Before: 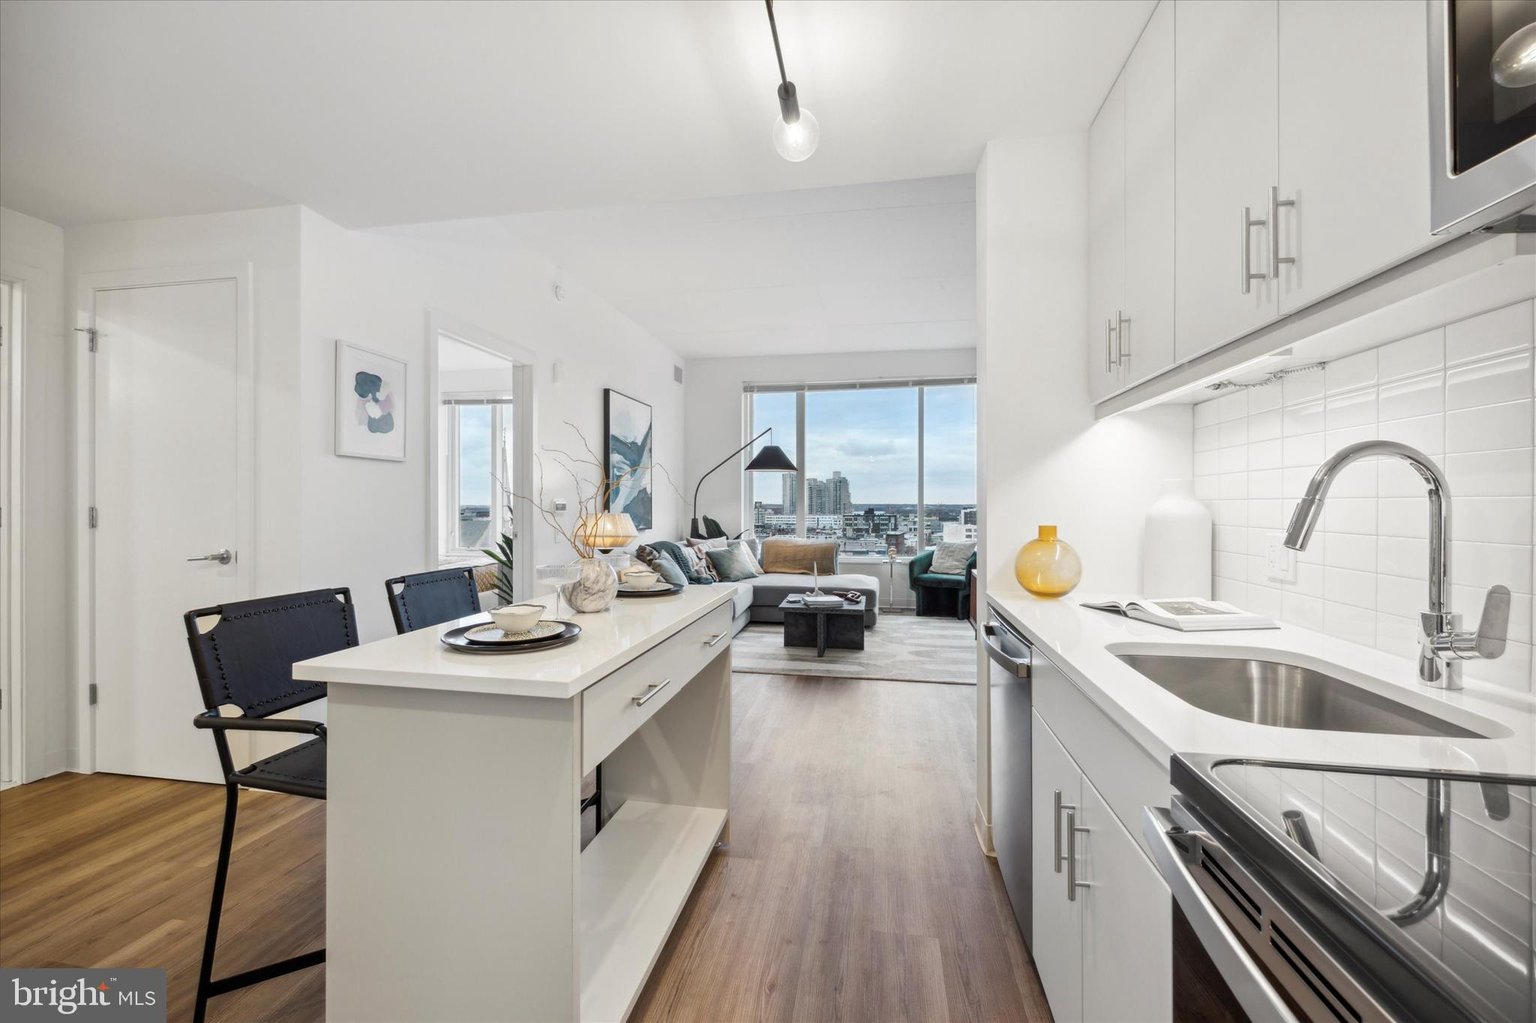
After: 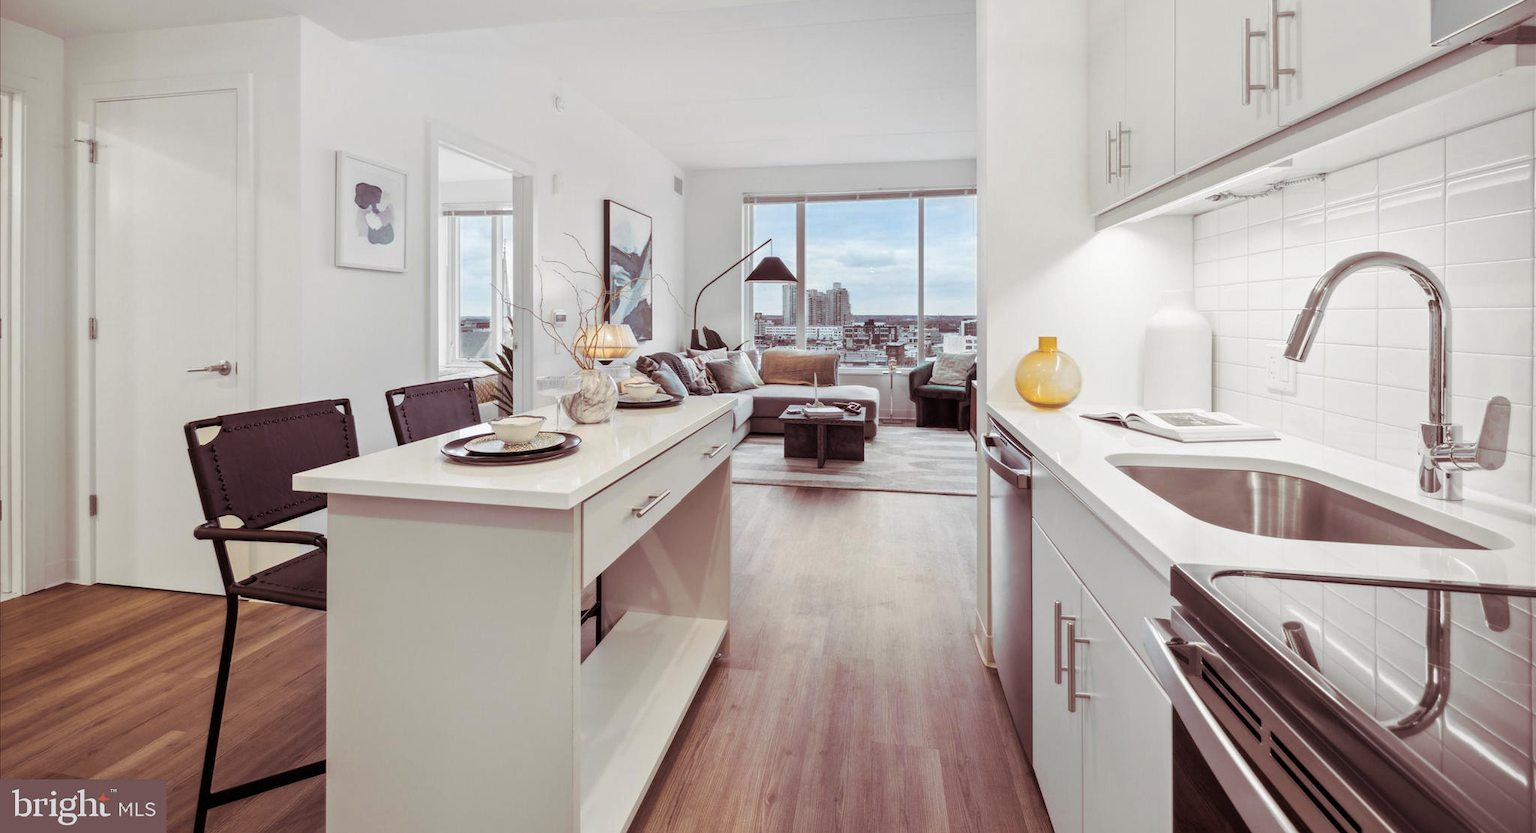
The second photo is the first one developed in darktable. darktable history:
split-toning: shadows › saturation 0.41, highlights › saturation 0, compress 33.55%
crop and rotate: top 18.507%
